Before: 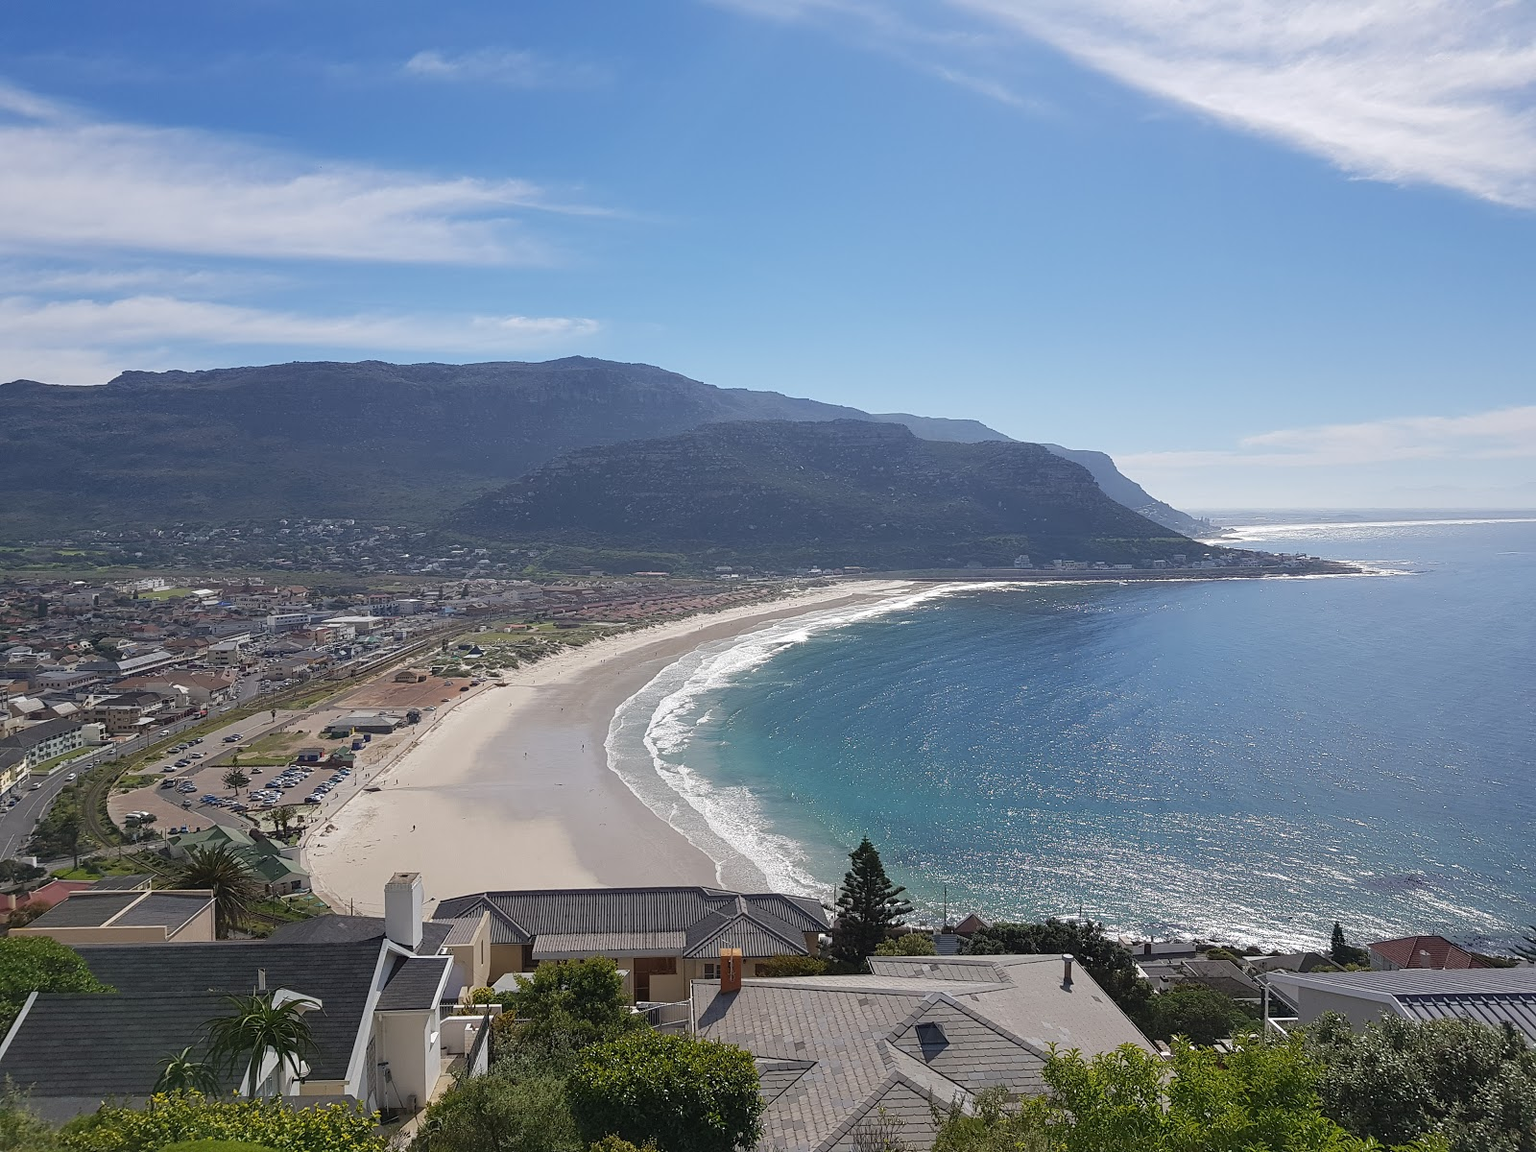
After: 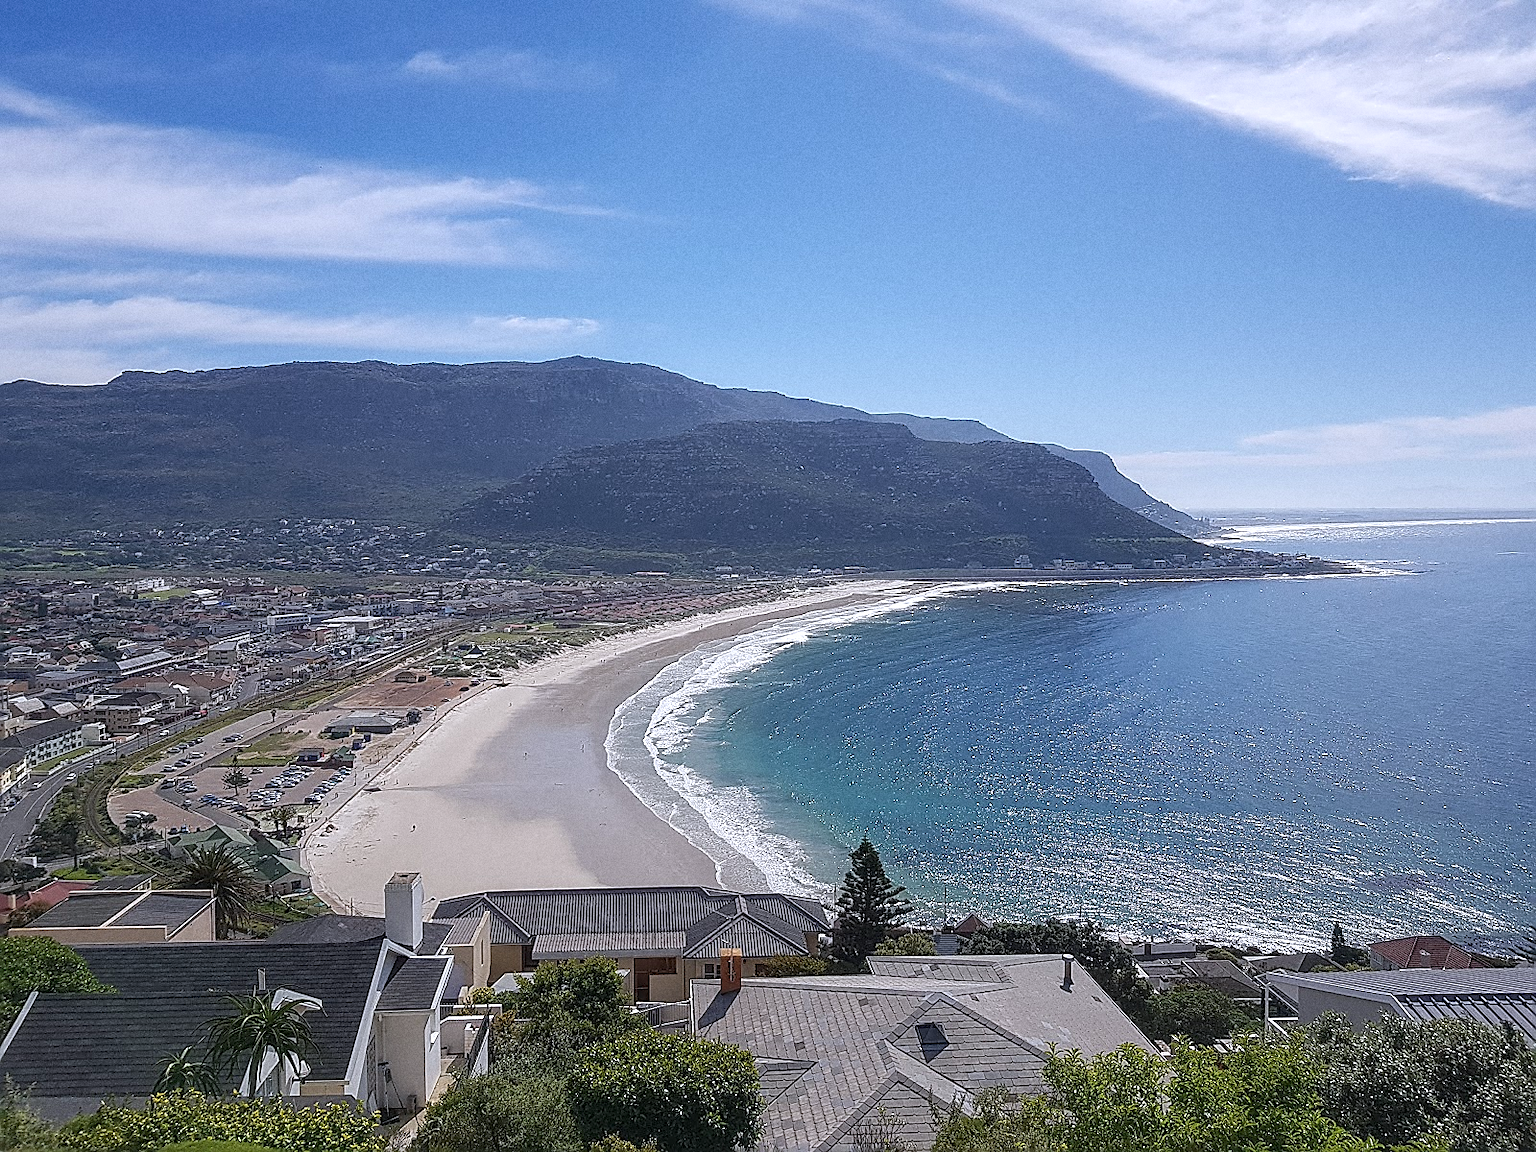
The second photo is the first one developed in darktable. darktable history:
local contrast: highlights 55%, shadows 52%, detail 130%, midtone range 0.452
sharpen: radius 1.4, amount 1.25, threshold 0.7
color calibration: illuminant as shot in camera, x 0.358, y 0.373, temperature 4628.91 K
grain: coarseness 0.47 ISO
